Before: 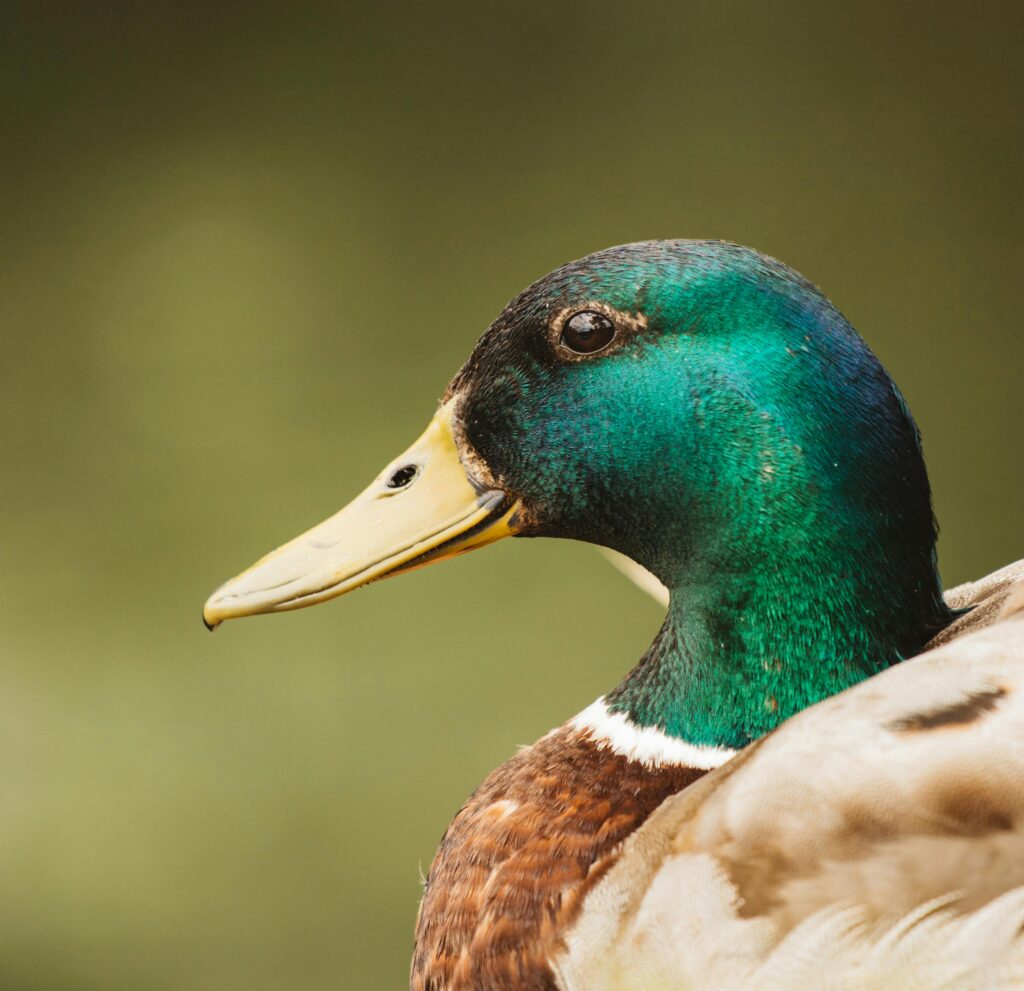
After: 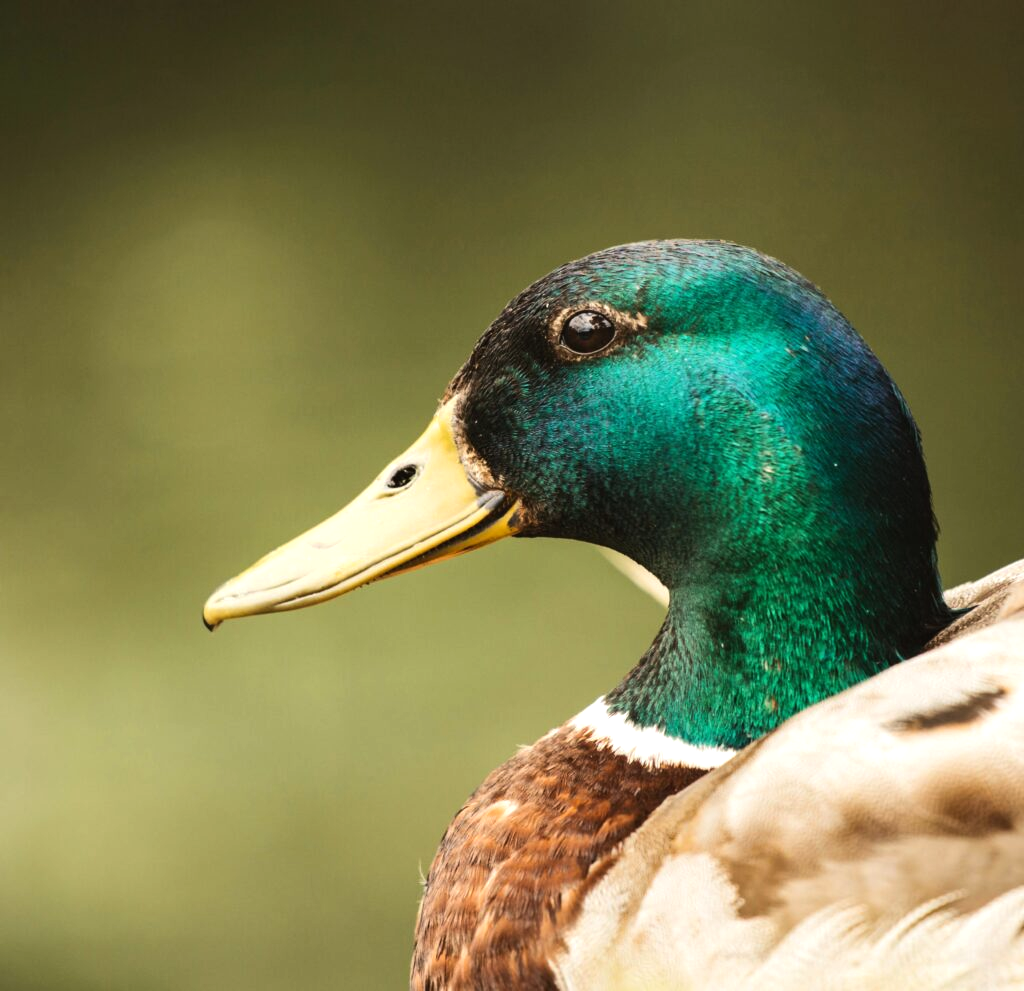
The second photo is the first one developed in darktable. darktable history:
tone equalizer: -8 EV -0.414 EV, -7 EV -0.381 EV, -6 EV -0.355 EV, -5 EV -0.239 EV, -3 EV 0.253 EV, -2 EV 0.362 EV, -1 EV 0.392 EV, +0 EV 0.433 EV, edges refinement/feathering 500, mask exposure compensation -1.57 EV, preserve details no
